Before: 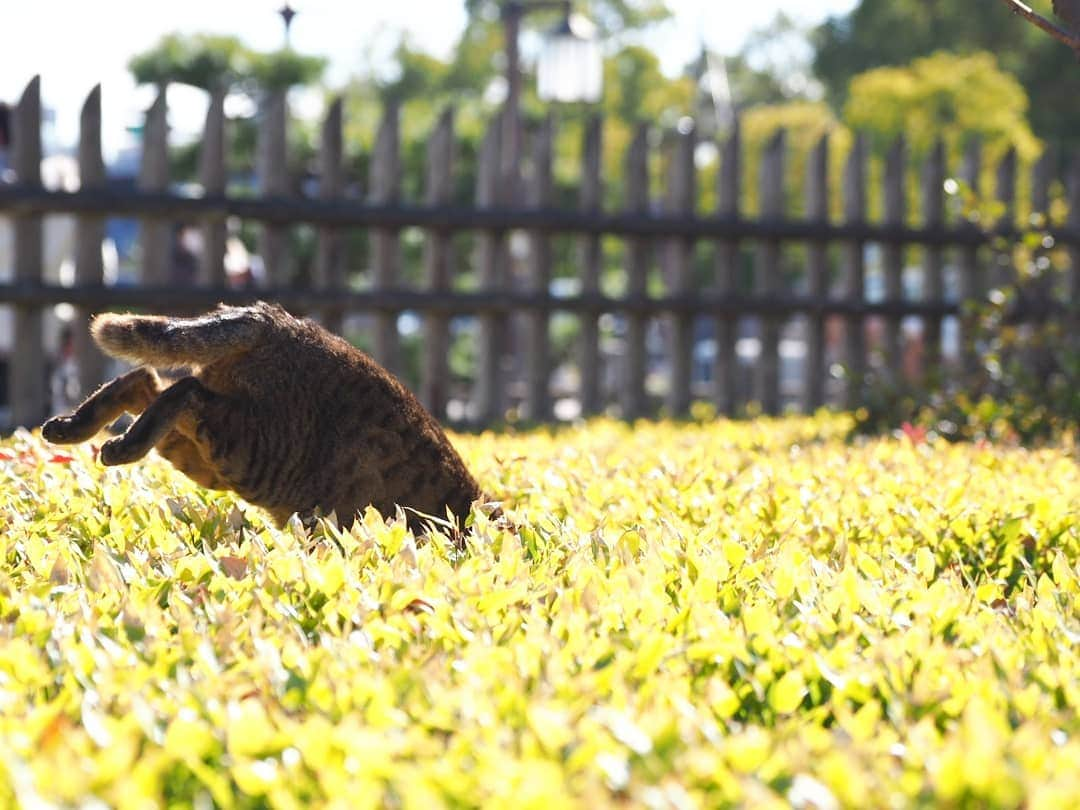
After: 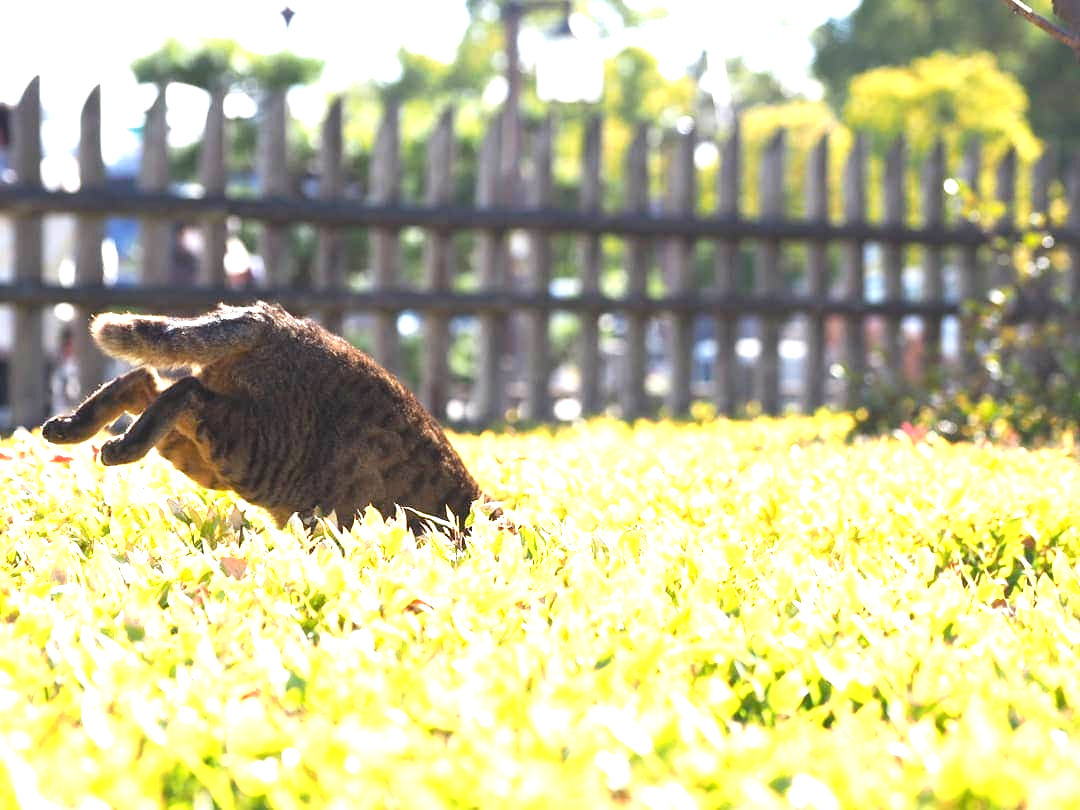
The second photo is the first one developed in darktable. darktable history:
exposure: black level correction 0, exposure 1.028 EV, compensate highlight preservation false
